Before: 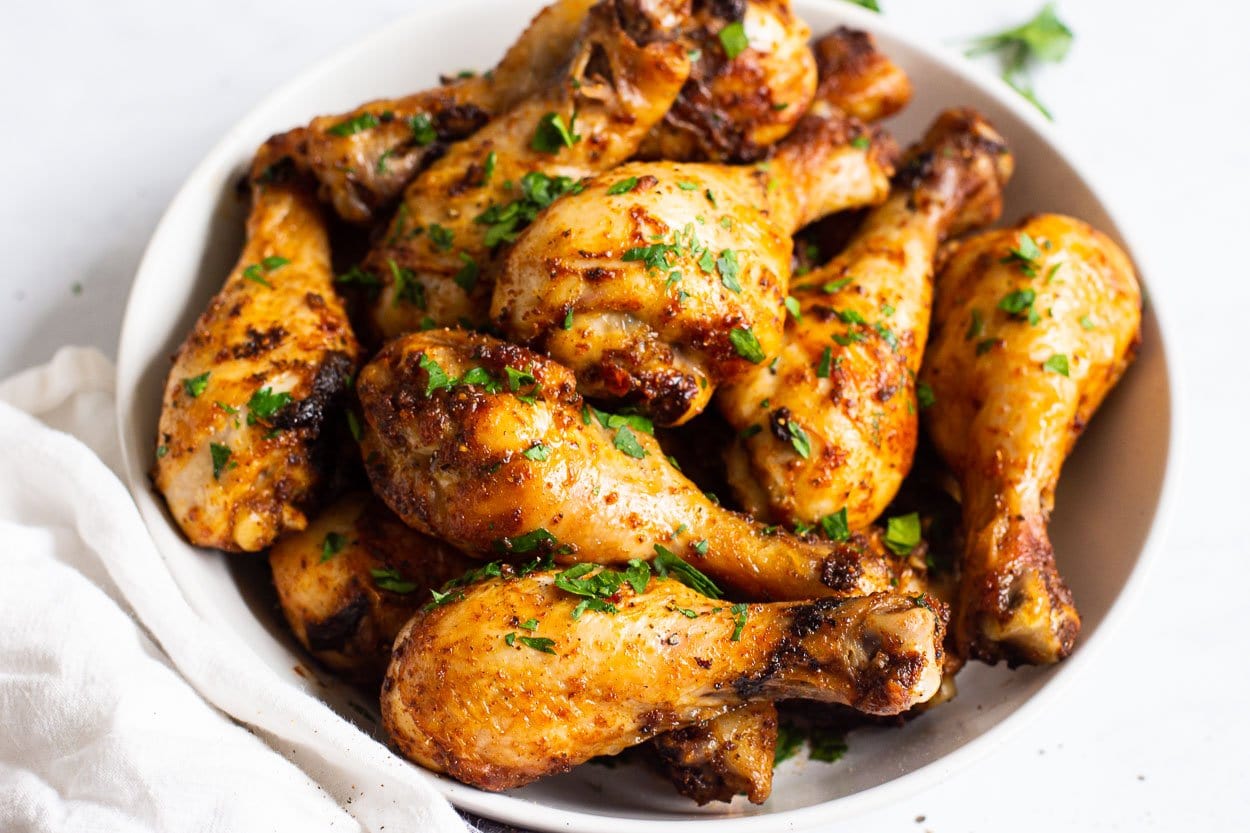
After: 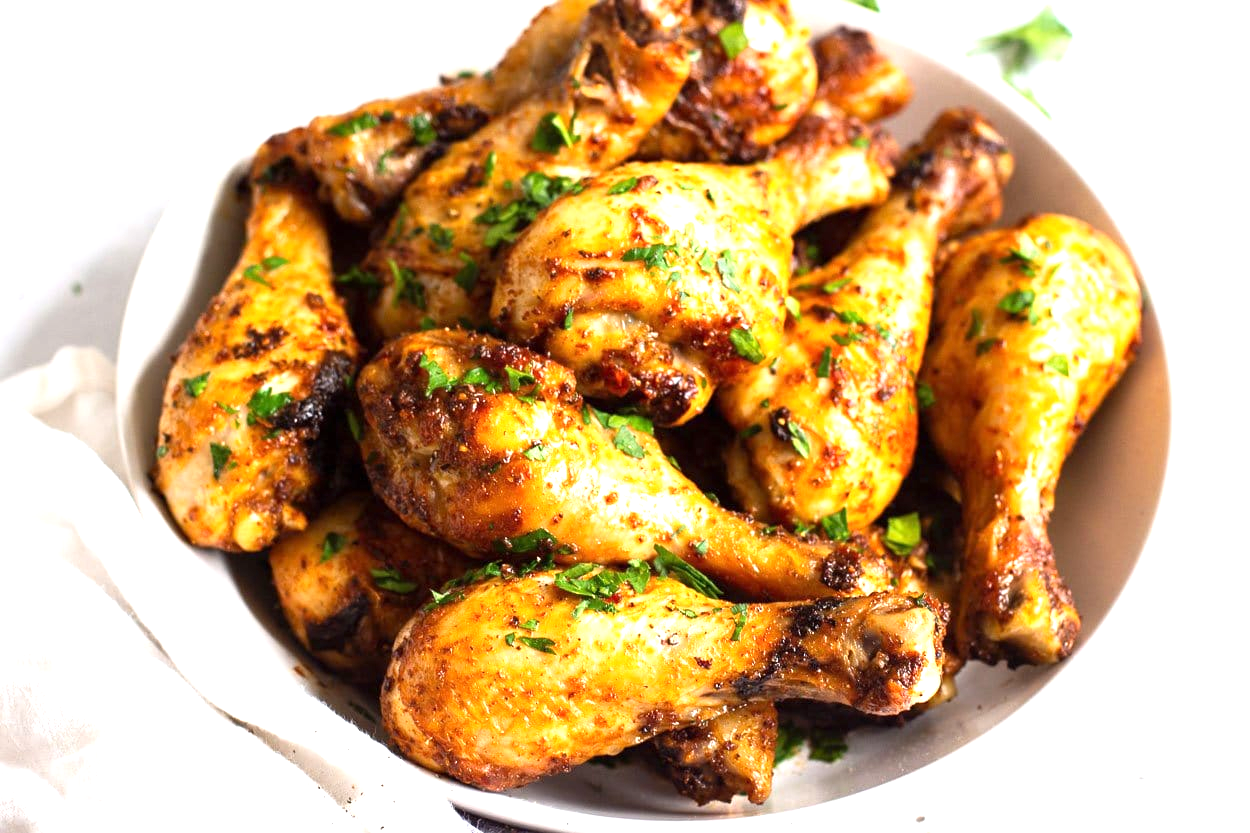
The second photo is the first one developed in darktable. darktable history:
exposure: exposure 0.783 EV, compensate exposure bias true, compensate highlight preservation false
